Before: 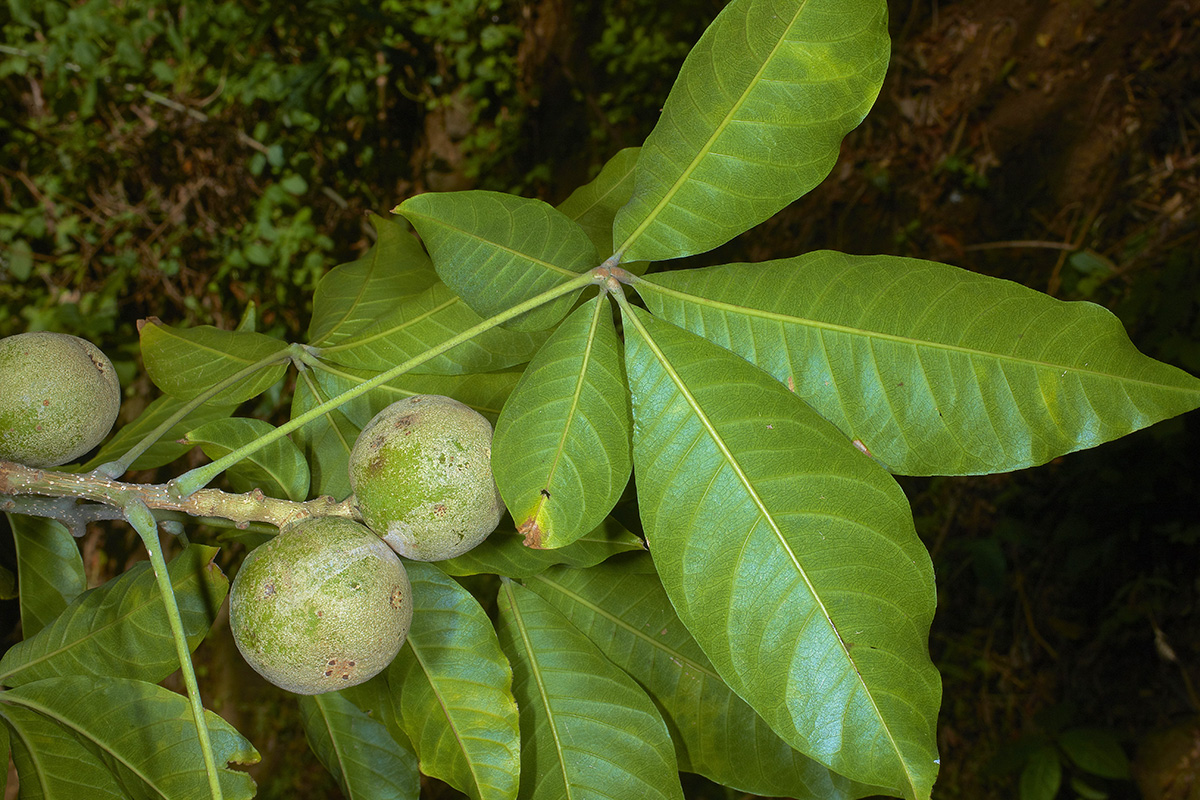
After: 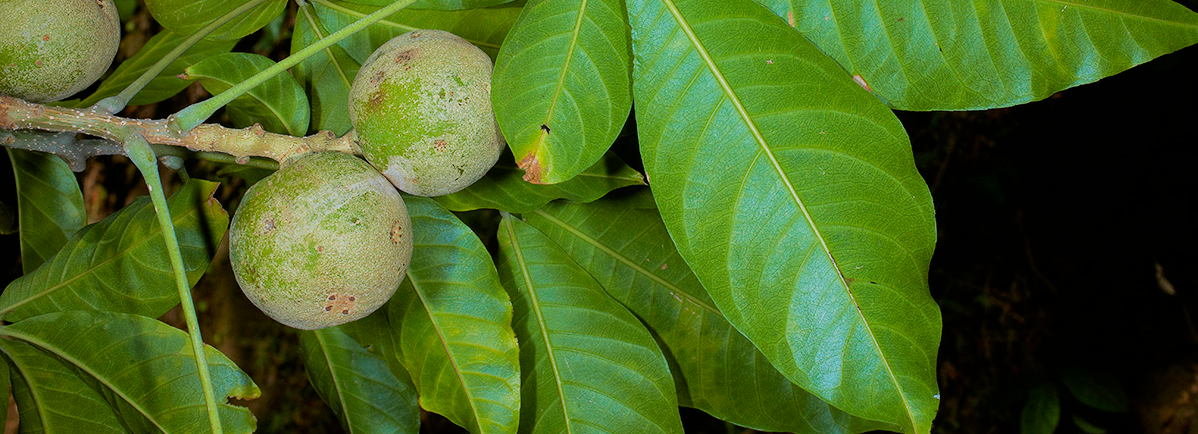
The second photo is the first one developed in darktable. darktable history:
crop and rotate: top 45.744%, right 0.111%
filmic rgb: black relative exposure -7.65 EV, white relative exposure 4.56 EV, threshold 3.05 EV, hardness 3.61, contrast 1.058, enable highlight reconstruction true
